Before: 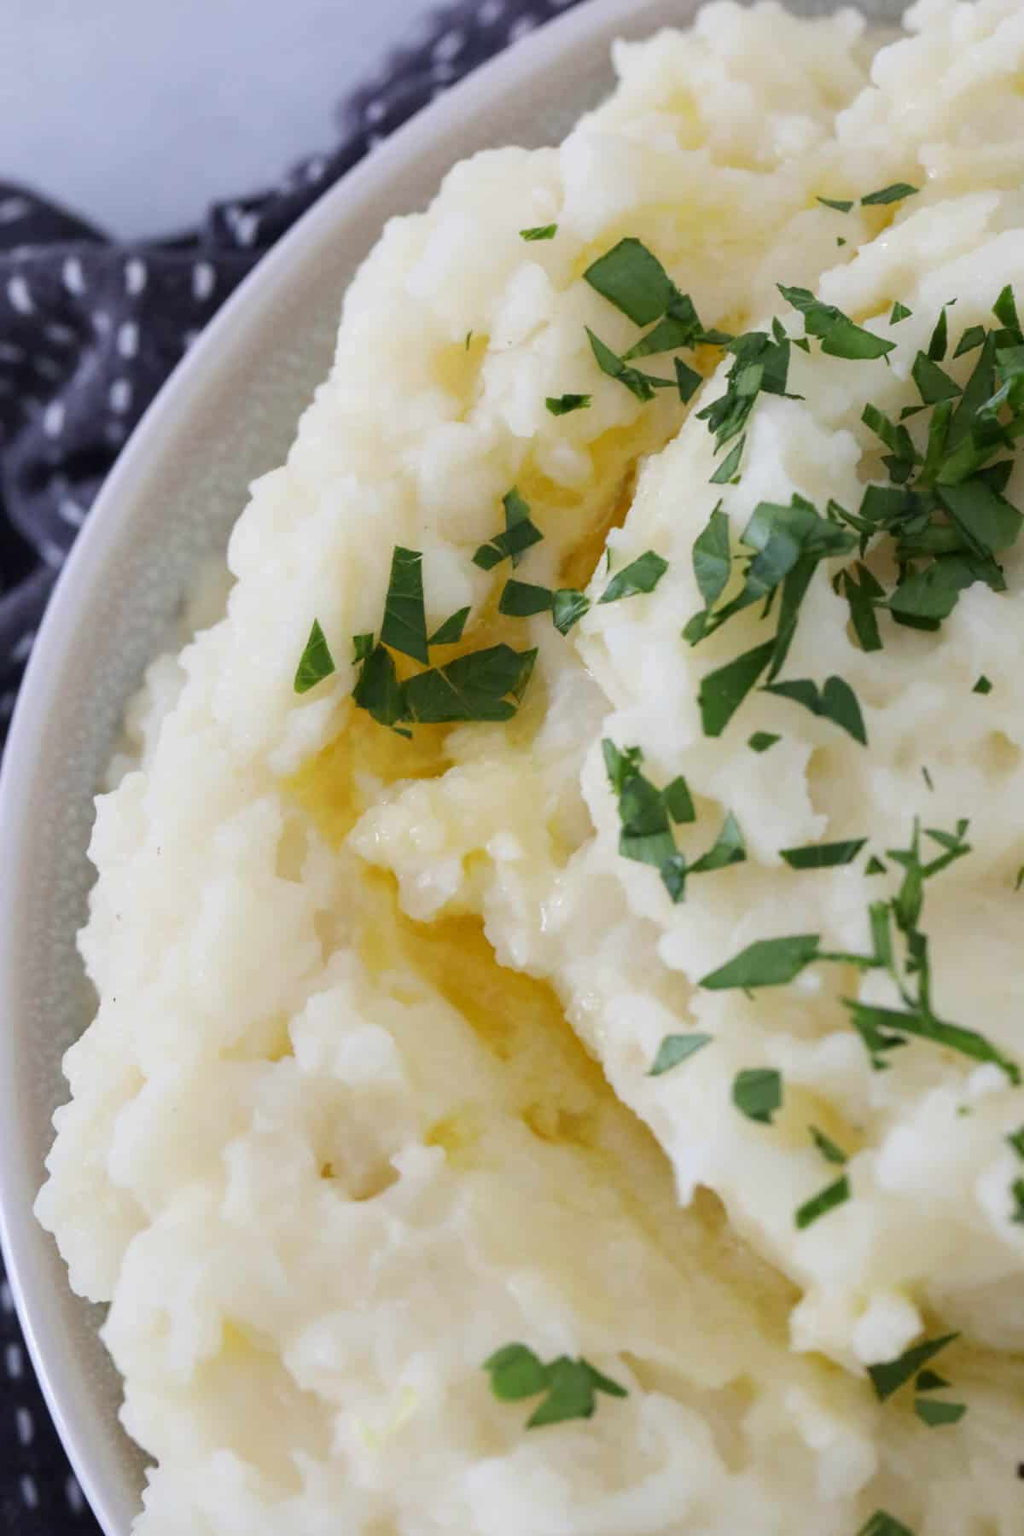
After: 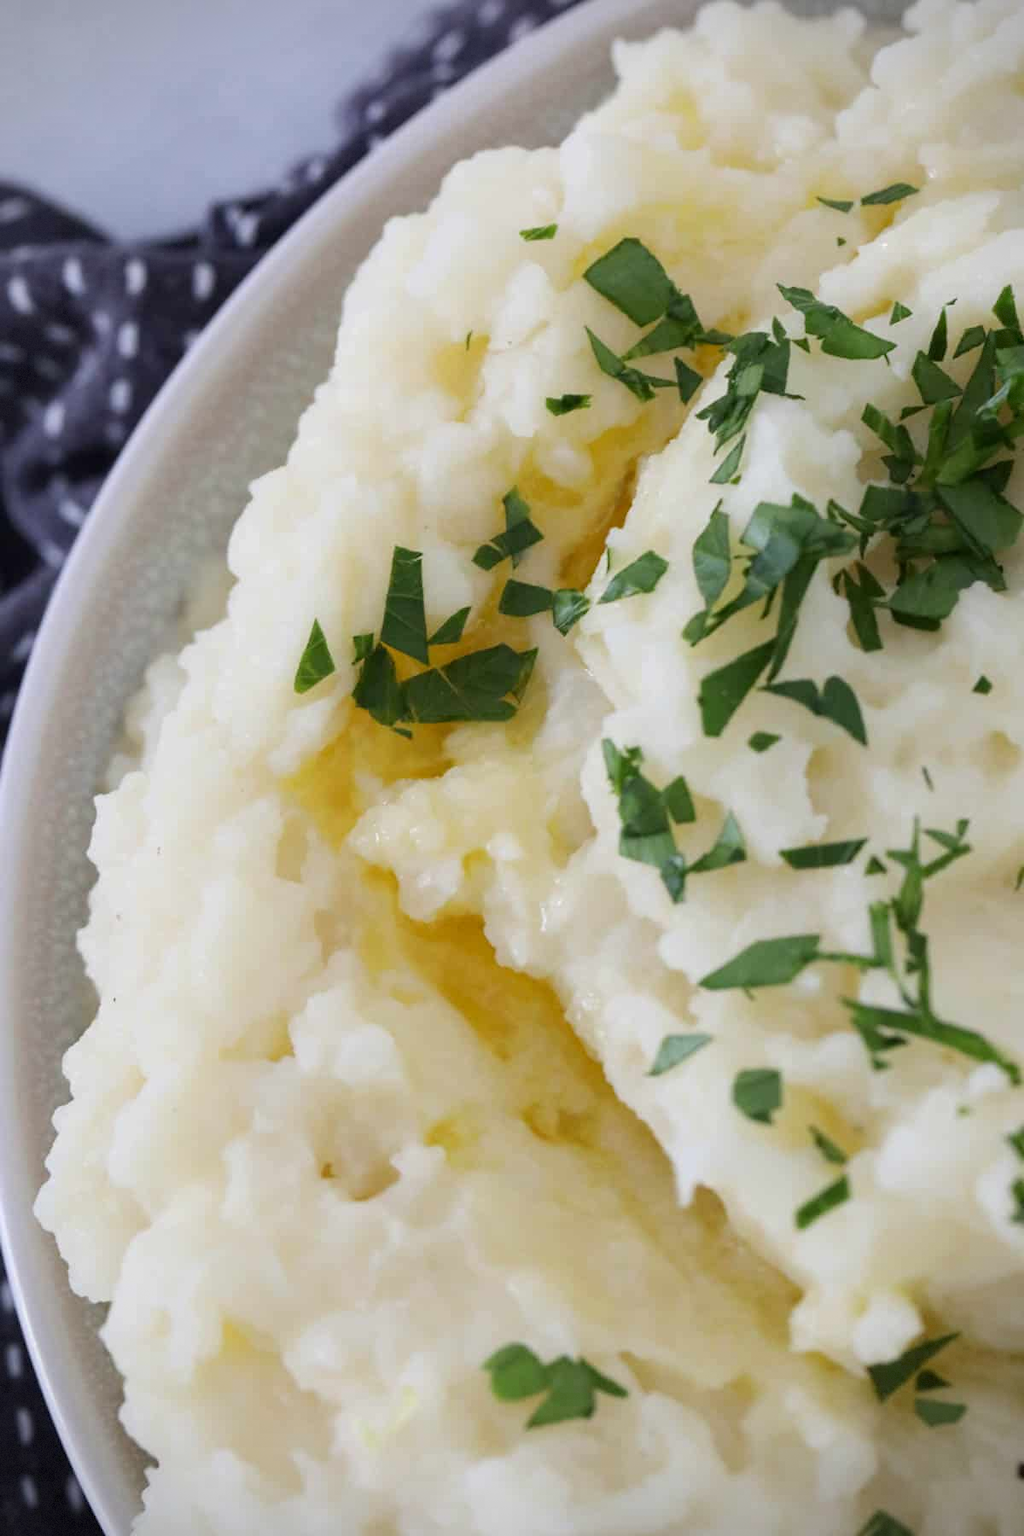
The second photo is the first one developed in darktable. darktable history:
vignetting: brightness -0.402, saturation -0.288, dithering 8-bit output
